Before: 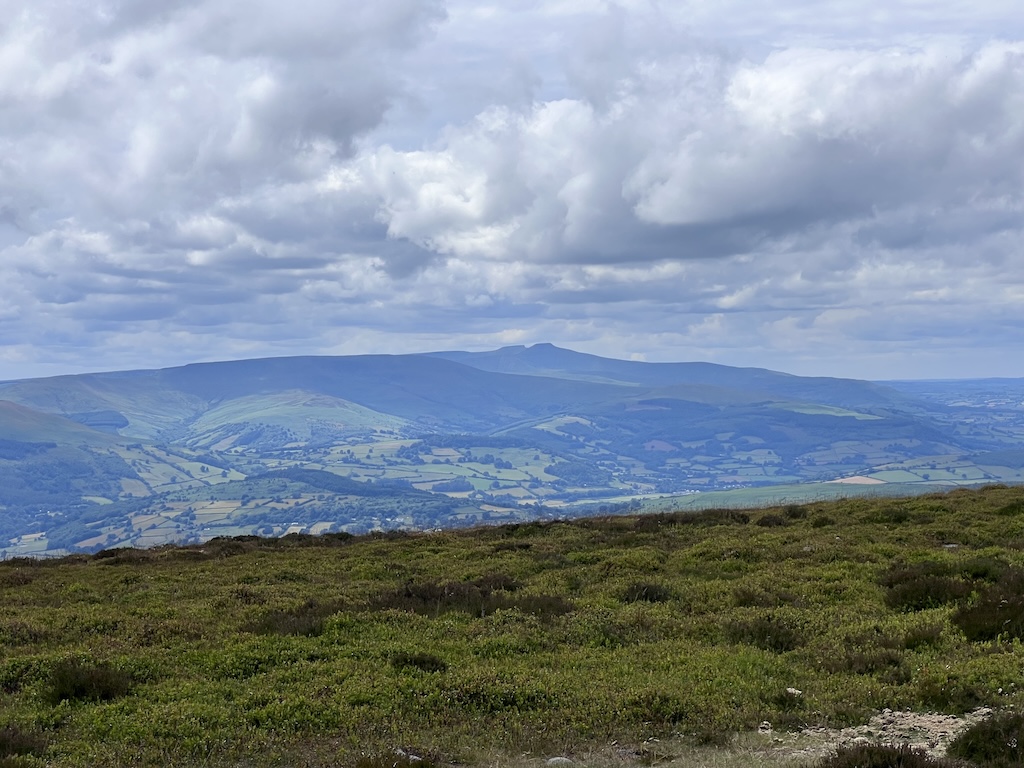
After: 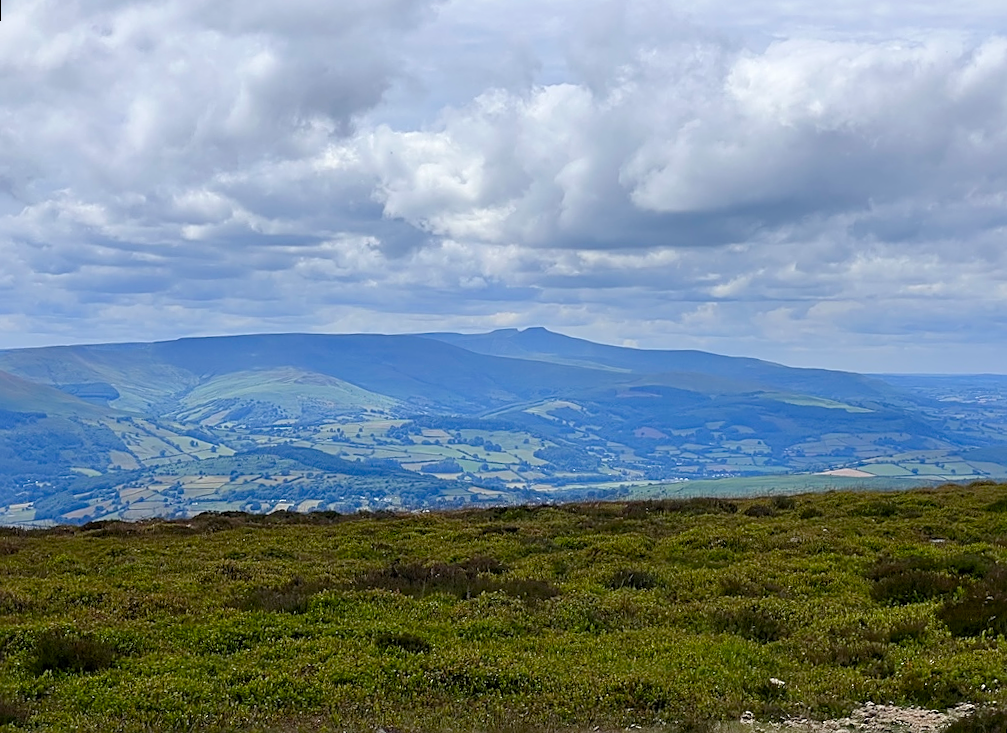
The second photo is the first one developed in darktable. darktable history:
rotate and perspective: rotation 1.57°, crop left 0.018, crop right 0.982, crop top 0.039, crop bottom 0.961
color balance rgb: perceptual saturation grading › global saturation 20%, perceptual saturation grading › highlights -25%, perceptual saturation grading › shadows 25%
sharpen: on, module defaults
